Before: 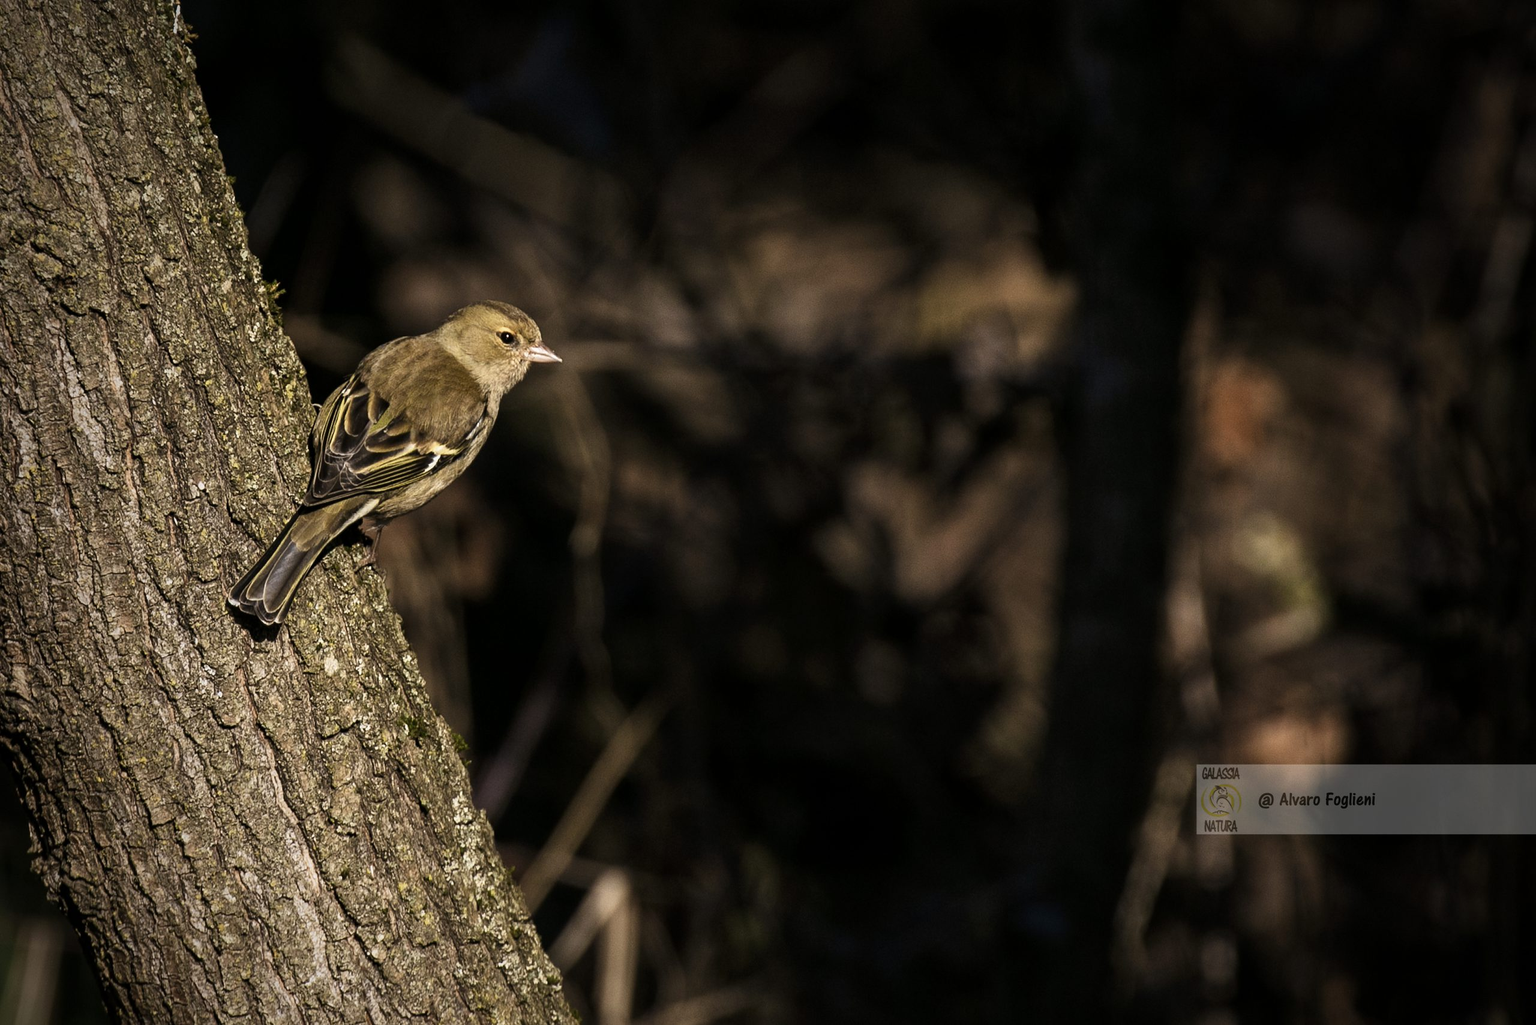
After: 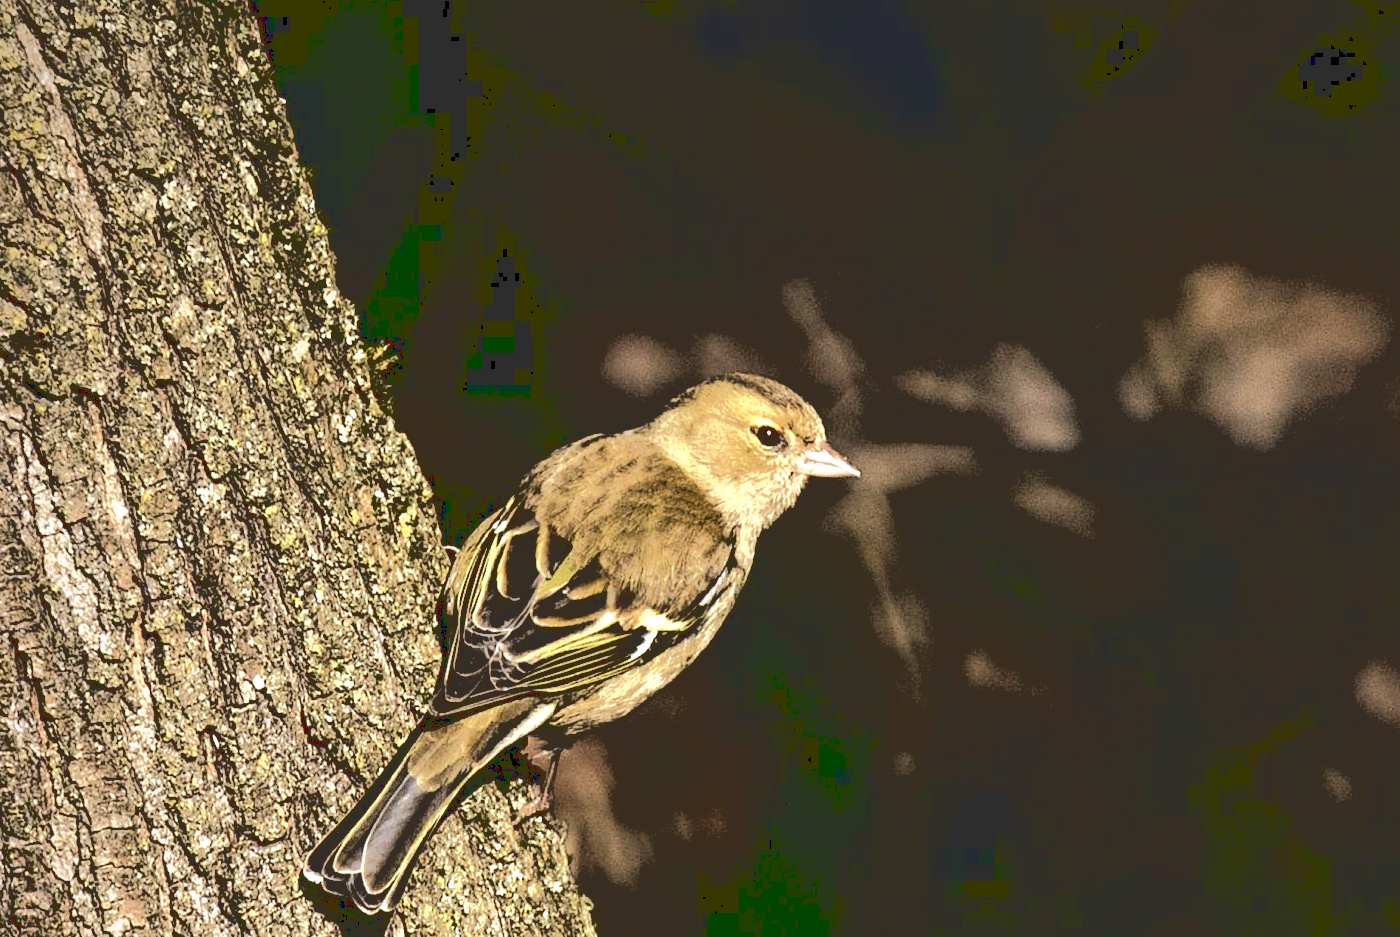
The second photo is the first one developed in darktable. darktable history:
crop and rotate: left 3.047%, top 7.509%, right 42.236%, bottom 37.598%
base curve: curves: ch0 [(0.065, 0.026) (0.236, 0.358) (0.53, 0.546) (0.777, 0.841) (0.924, 0.992)], preserve colors average RGB
exposure: exposure 1 EV, compensate highlight preservation false
